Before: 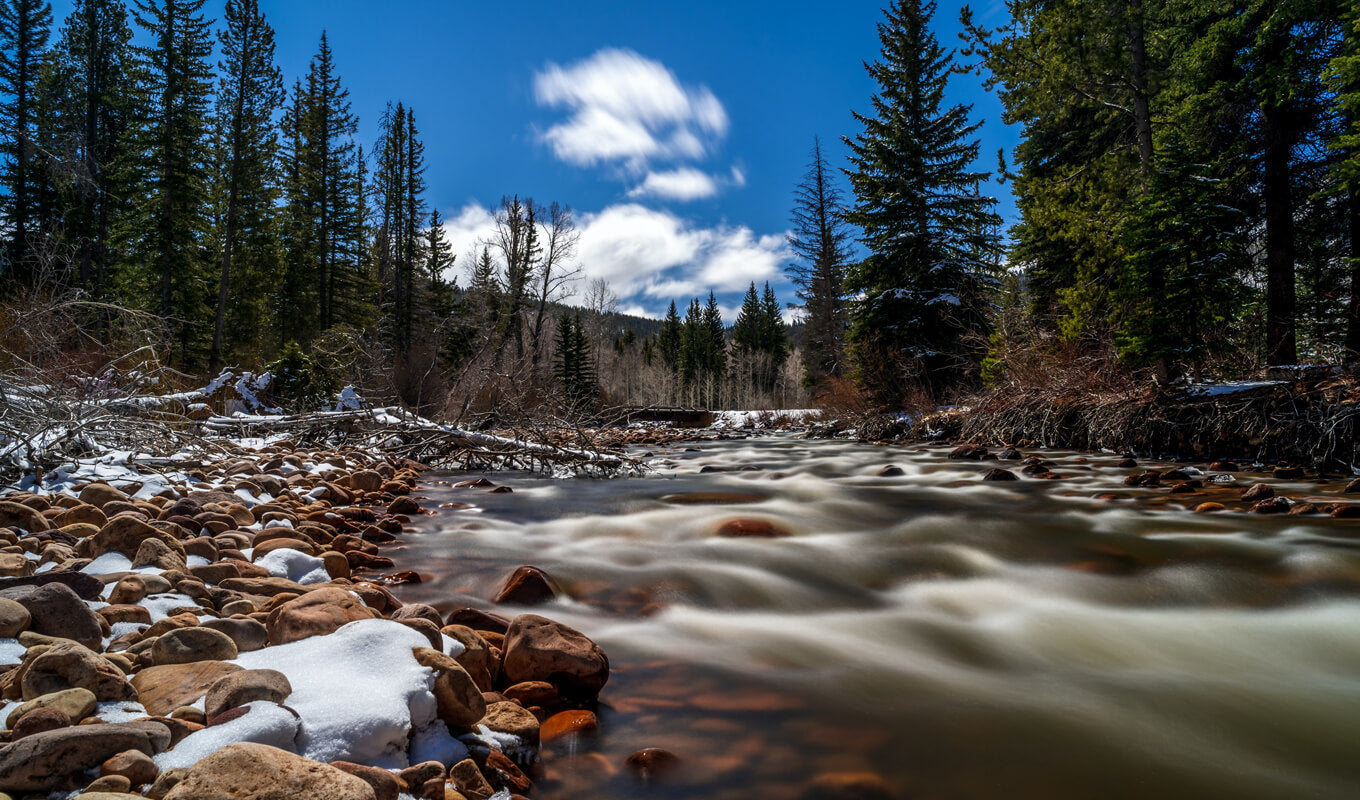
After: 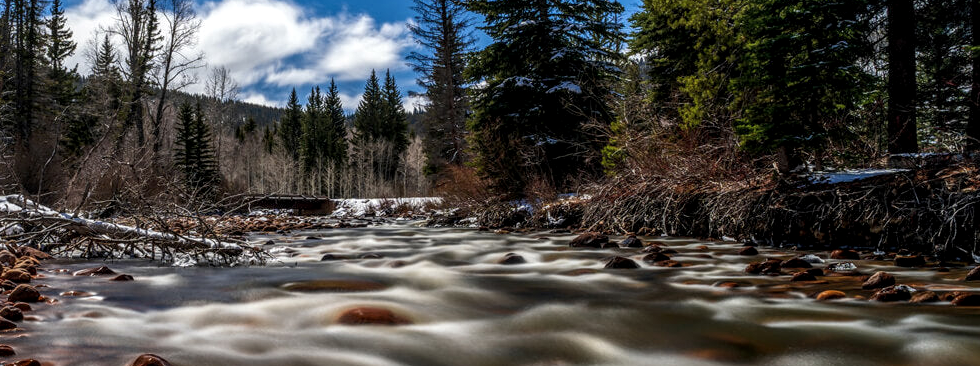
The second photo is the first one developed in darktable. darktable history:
local contrast: on, module defaults
crop and rotate: left 27.872%, top 26.689%, bottom 27.486%
